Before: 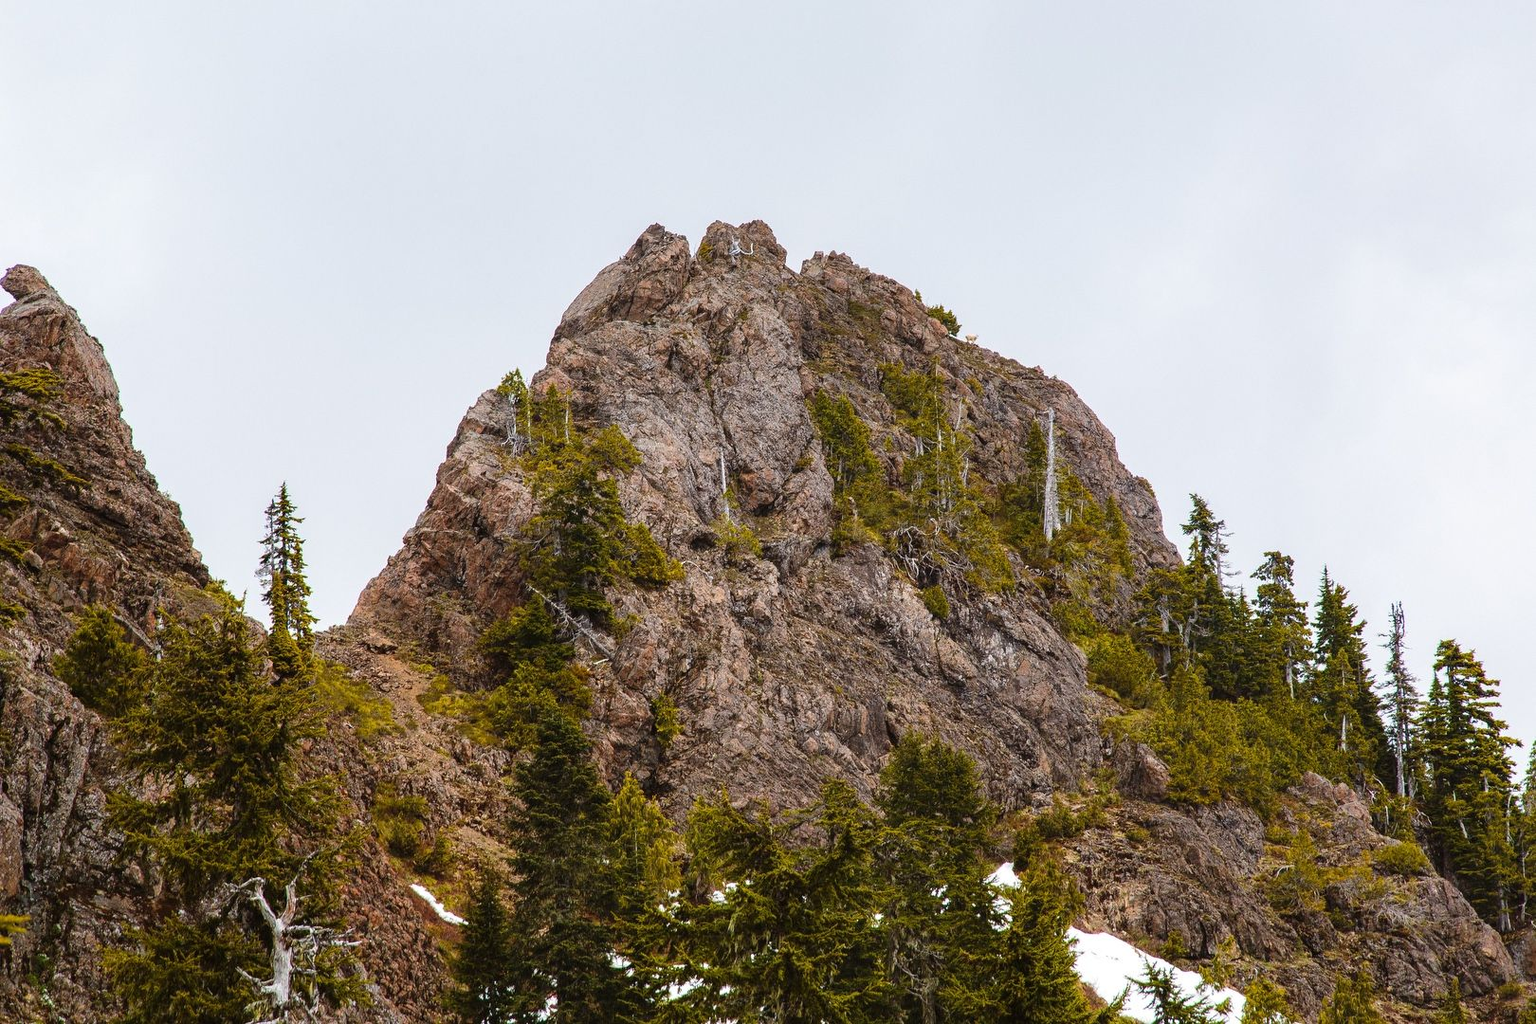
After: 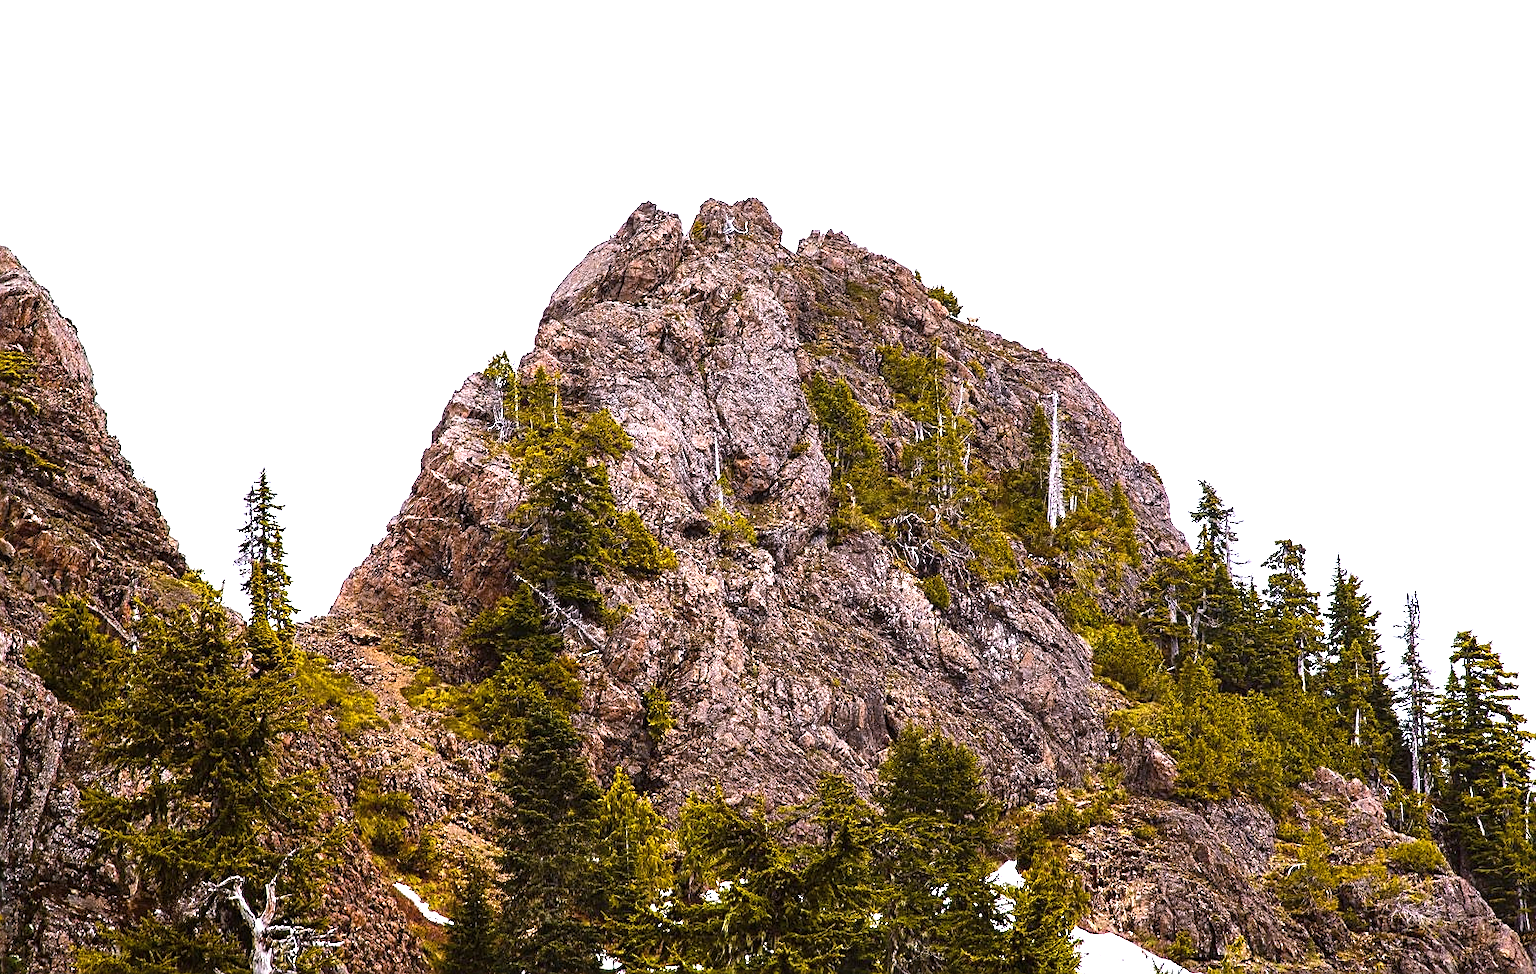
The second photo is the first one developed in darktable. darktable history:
crop: left 1.865%, top 2.858%, right 1.21%, bottom 4.843%
sharpen: on, module defaults
contrast brightness saturation: contrast 0.059, brightness -0.011, saturation -0.229
color calibration: output R [1.063, -0.012, -0.003, 0], output B [-0.079, 0.047, 1, 0], illuminant custom, x 0.368, y 0.373, temperature 4343.14 K
color balance rgb: perceptual saturation grading › global saturation 29.56%, perceptual brilliance grading › global brilliance 12.066%, perceptual brilliance grading › highlights 14.852%, global vibrance 20%
